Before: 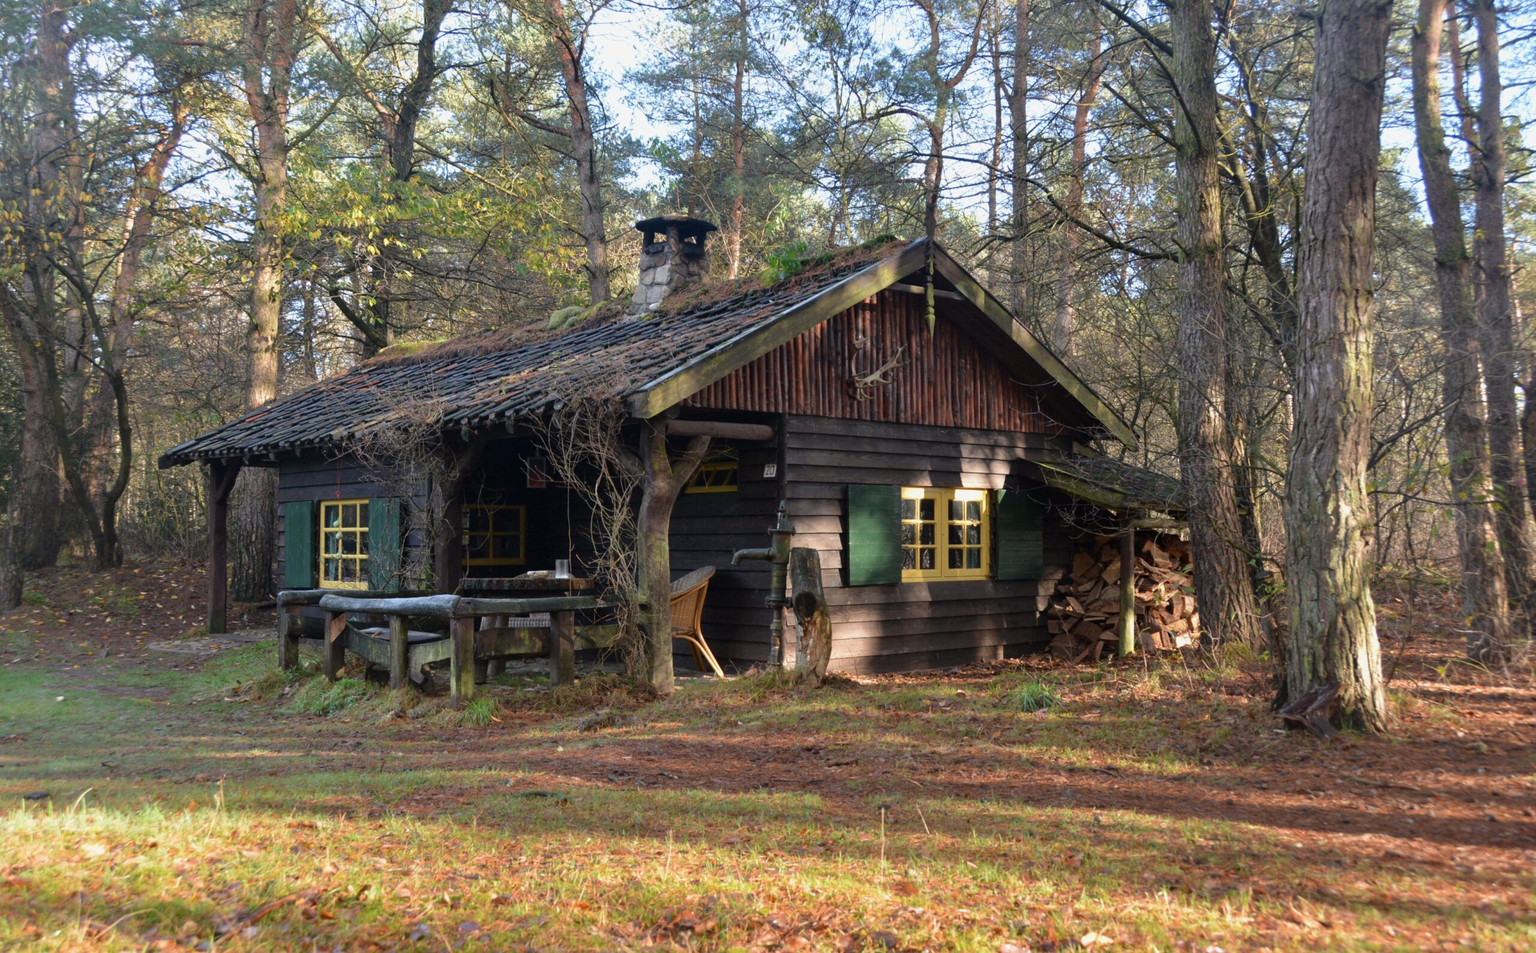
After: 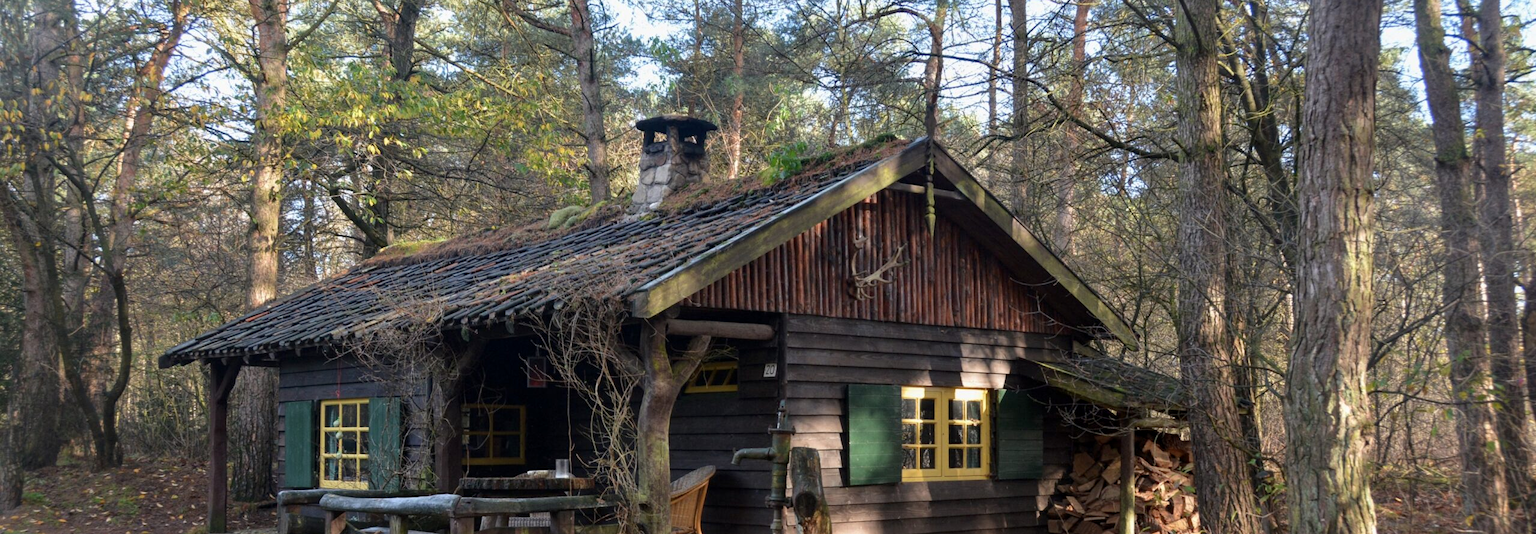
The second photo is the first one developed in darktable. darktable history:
crop and rotate: top 10.605%, bottom 33.274%
local contrast: highlights 100%, shadows 100%, detail 120%, midtone range 0.2
